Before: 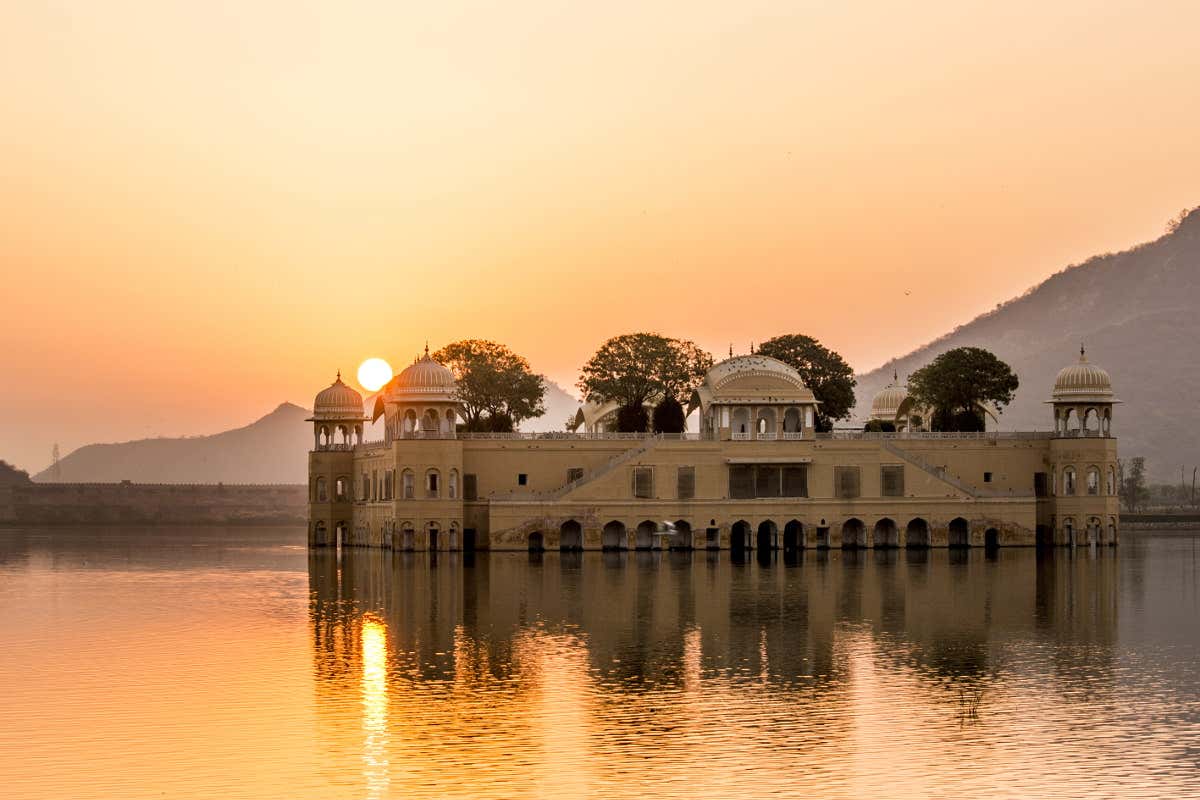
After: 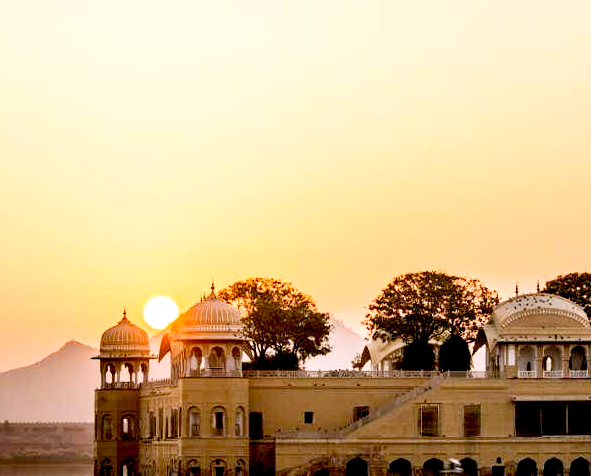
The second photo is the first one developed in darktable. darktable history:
color calibration: illuminant as shot in camera, x 0.358, y 0.373, temperature 4628.91 K
crop: left 17.905%, top 7.769%, right 32.794%, bottom 32.681%
tone curve: curves: ch0 [(0, 0) (0.265, 0.253) (0.732, 0.751) (1, 1)], preserve colors none
exposure: black level correction 0.027, exposure 0.183 EV, compensate highlight preservation false
contrast brightness saturation: contrast 0.196, brightness 0.154, saturation 0.14
